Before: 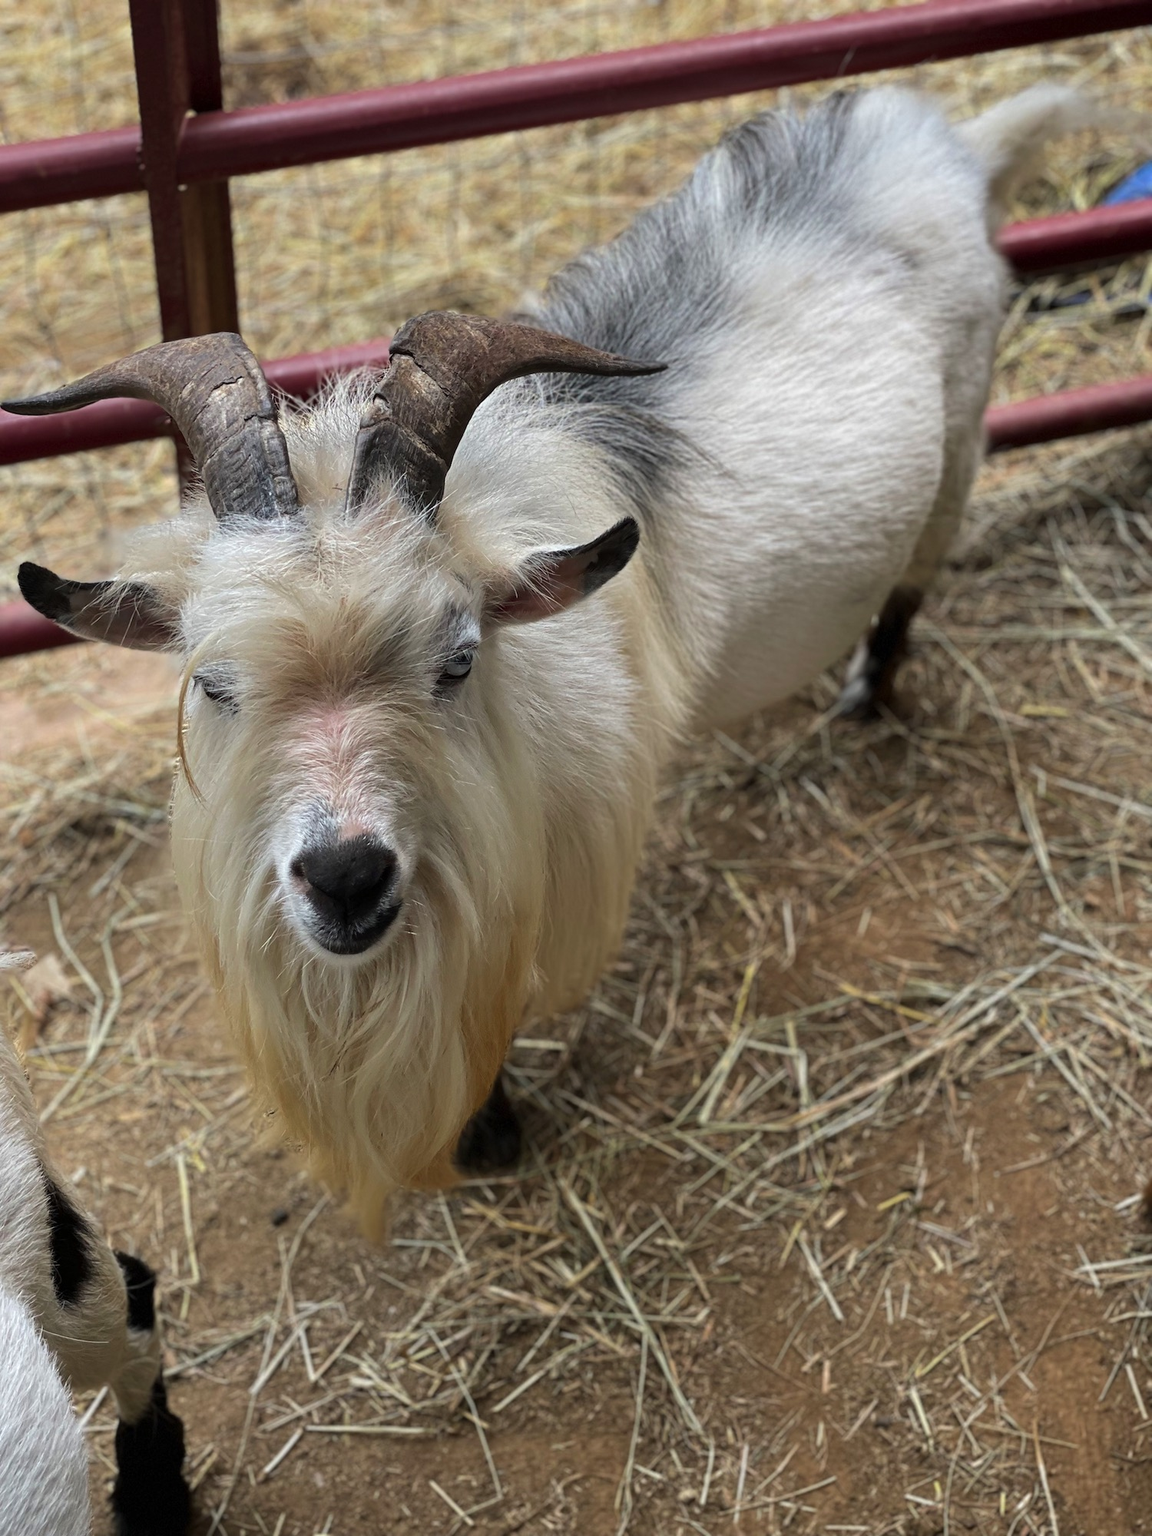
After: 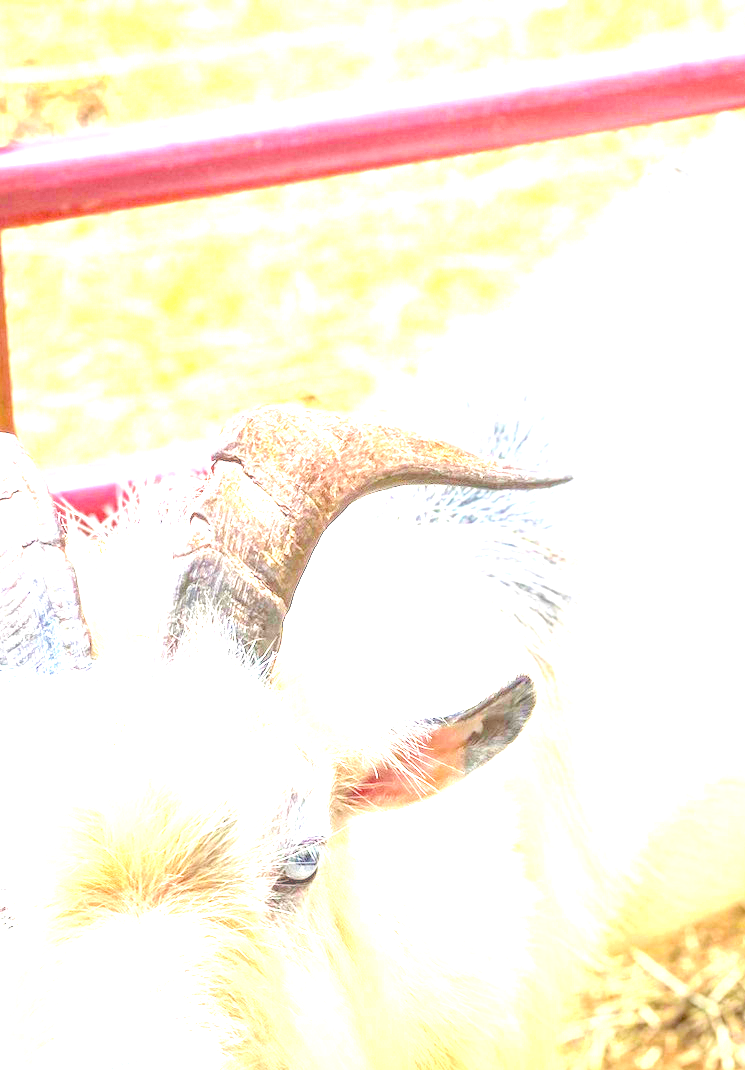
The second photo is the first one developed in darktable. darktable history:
shadows and highlights: radius 335.49, shadows 65.27, highlights 4.92, compress 87.66%, soften with gaussian
local contrast: highlights 66%, shadows 34%, detail 166%, midtone range 0.2
crop: left 19.762%, right 30.561%, bottom 46.478%
contrast brightness saturation: saturation 0.509
exposure: exposure 2.219 EV, compensate exposure bias true, compensate highlight preservation false
color balance rgb: perceptual saturation grading › global saturation 0.365%, perceptual brilliance grading › global brilliance 4.32%, global vibrance 40.787%
